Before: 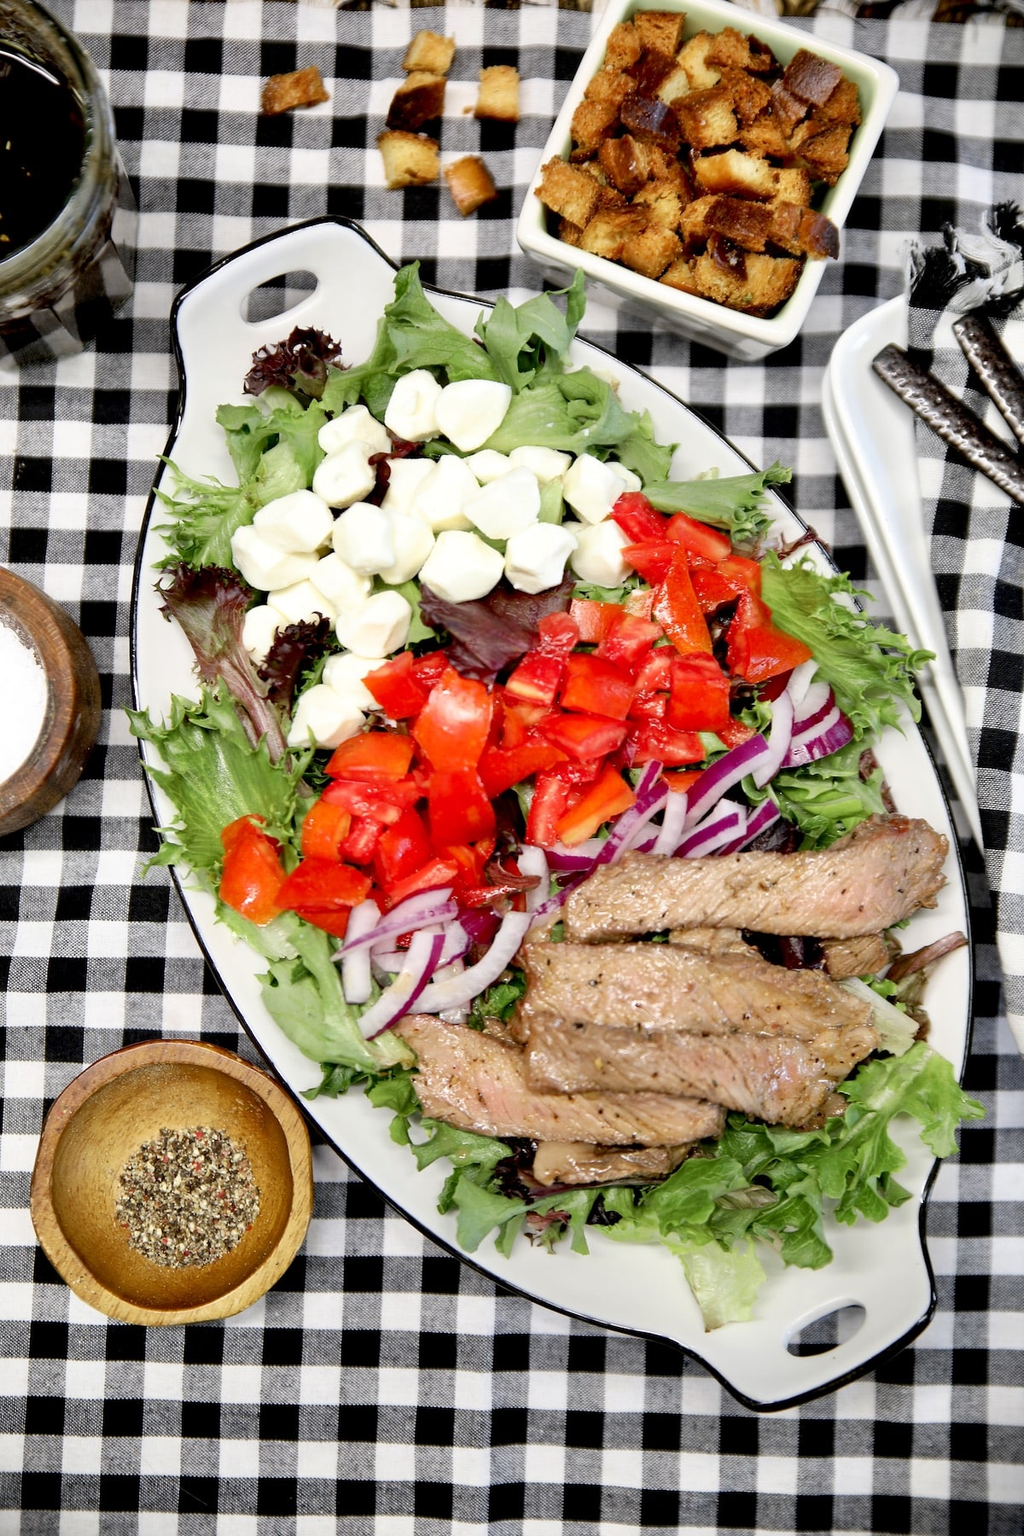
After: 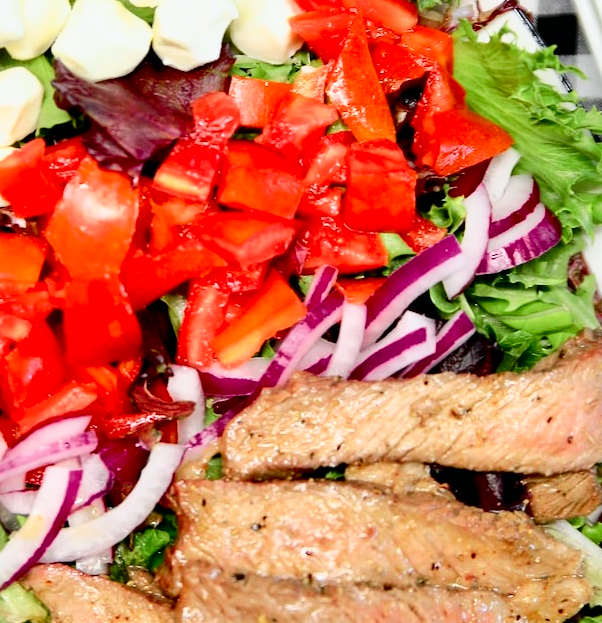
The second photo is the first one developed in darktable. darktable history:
crop: left 36.607%, top 34.735%, right 13.146%, bottom 30.611%
tone curve: curves: ch0 [(0, 0) (0.035, 0.011) (0.133, 0.076) (0.285, 0.265) (0.491, 0.541) (0.617, 0.693) (0.704, 0.77) (0.794, 0.865) (0.895, 0.938) (1, 0.976)]; ch1 [(0, 0) (0.318, 0.278) (0.444, 0.427) (0.502, 0.497) (0.543, 0.547) (0.601, 0.641) (0.746, 0.764) (1, 1)]; ch2 [(0, 0) (0.316, 0.292) (0.381, 0.37) (0.423, 0.448) (0.476, 0.482) (0.502, 0.5) (0.543, 0.547) (0.587, 0.613) (0.642, 0.672) (0.704, 0.727) (0.865, 0.827) (1, 0.951)], color space Lab, independent channels, preserve colors none
